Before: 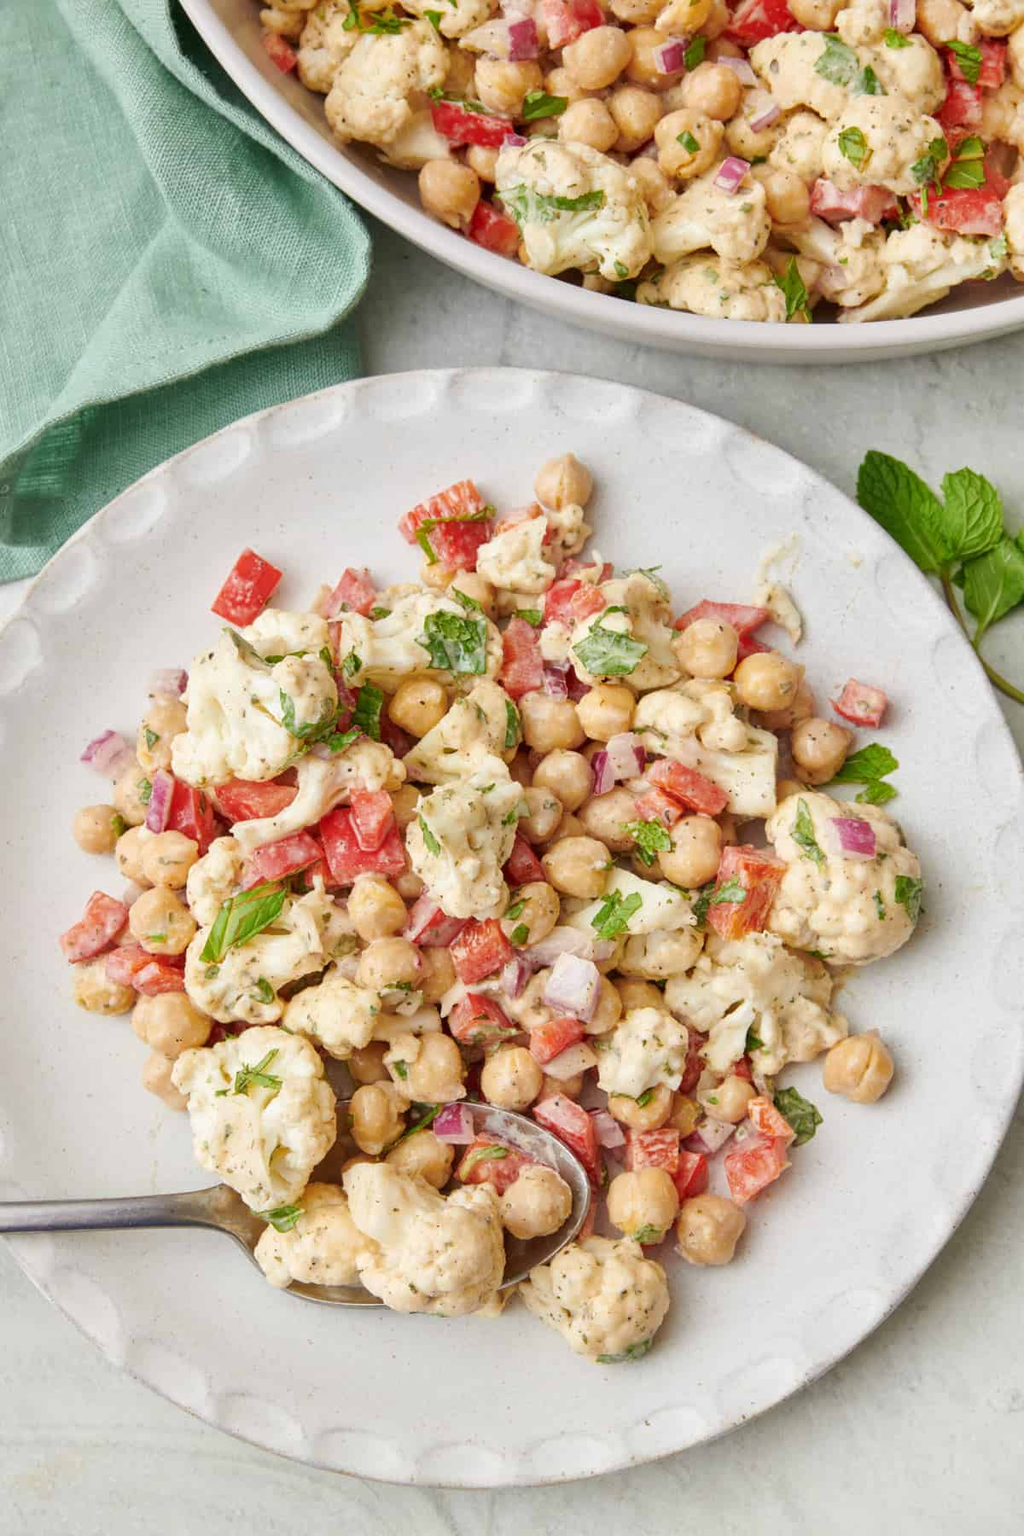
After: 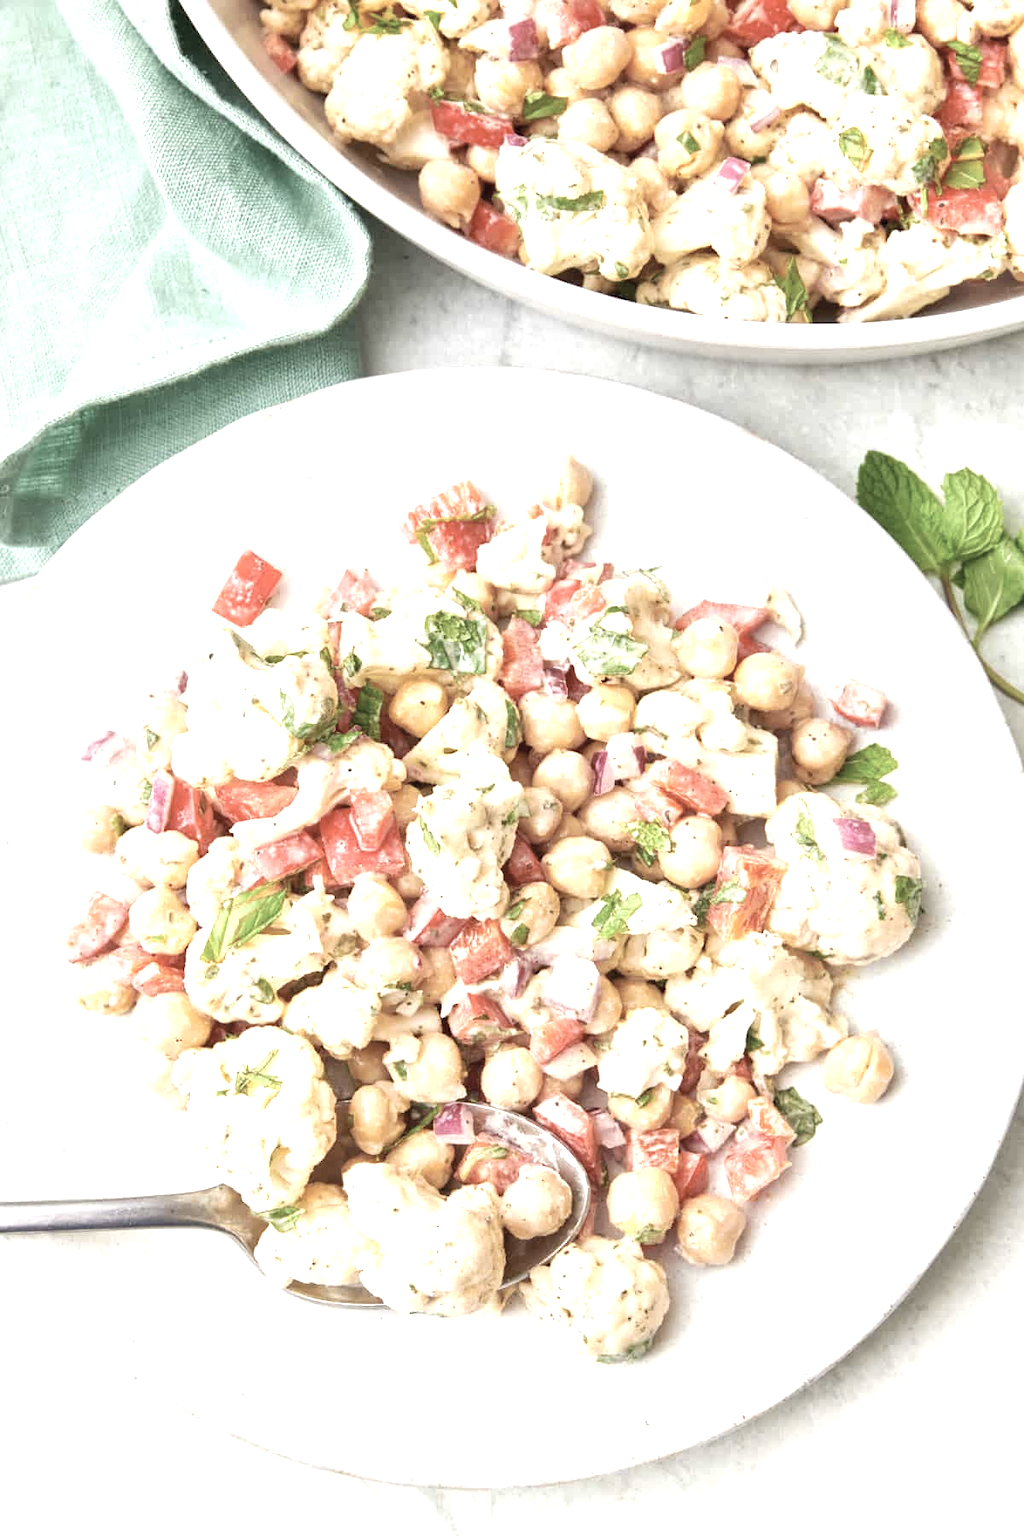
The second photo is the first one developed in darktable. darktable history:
exposure: exposure 1.137 EV, compensate highlight preservation false
color correction: saturation 0.57
